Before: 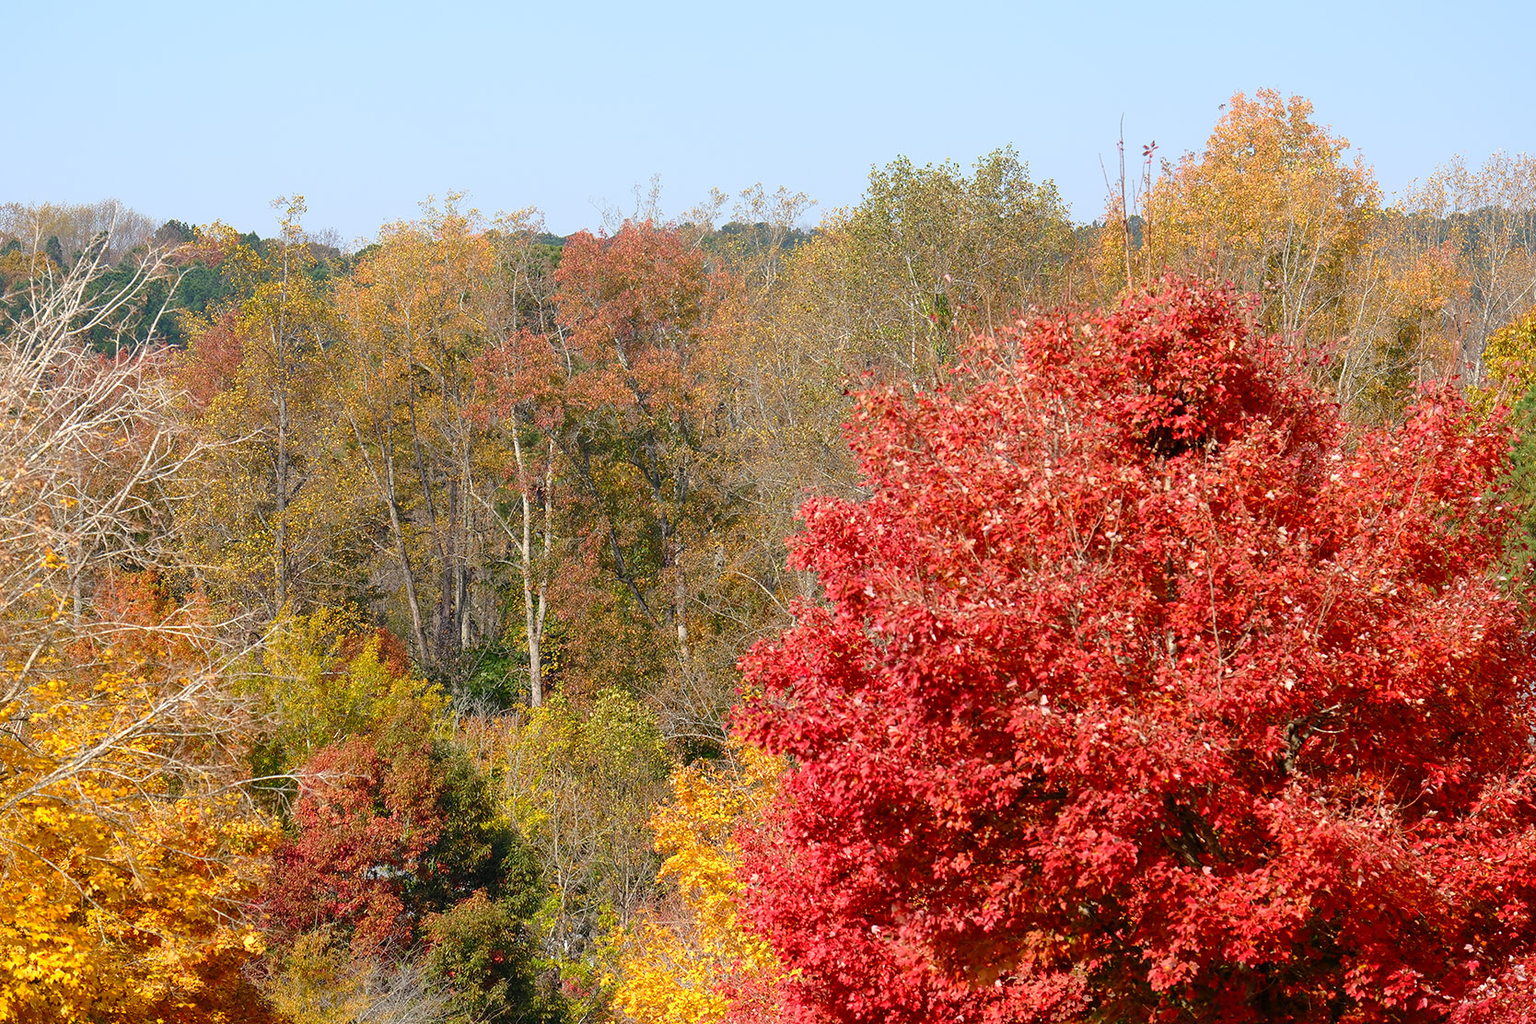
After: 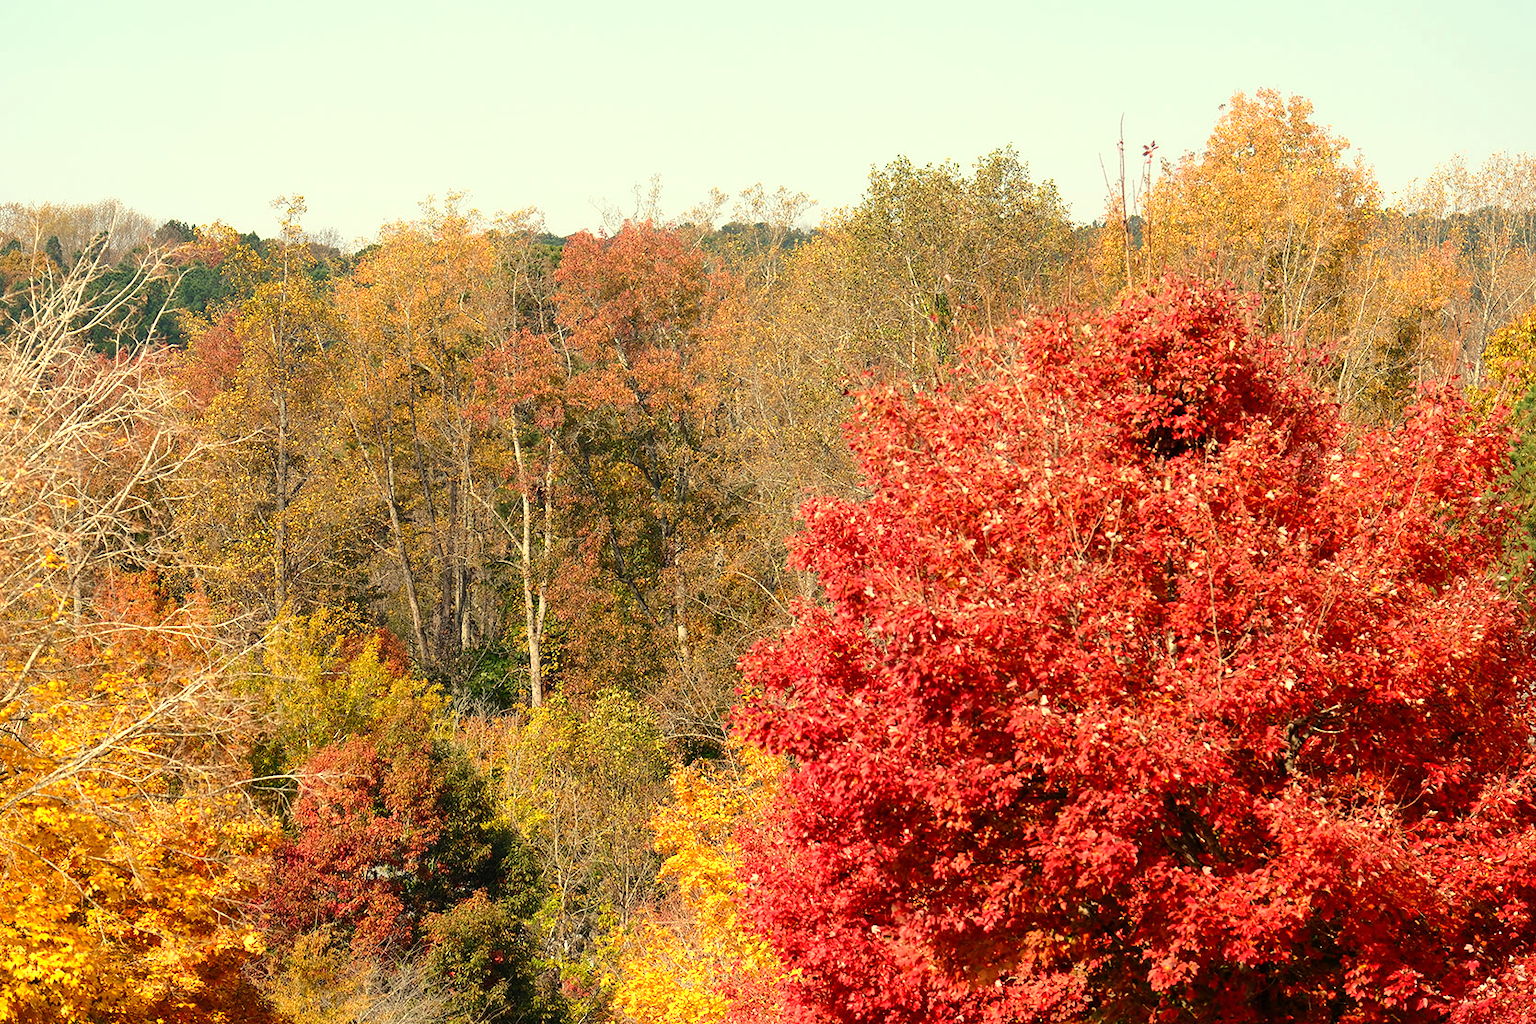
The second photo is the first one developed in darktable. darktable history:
white balance: red 1.08, blue 0.791
tone equalizer: -8 EV -0.417 EV, -7 EV -0.389 EV, -6 EV -0.333 EV, -5 EV -0.222 EV, -3 EV 0.222 EV, -2 EV 0.333 EV, -1 EV 0.389 EV, +0 EV 0.417 EV, edges refinement/feathering 500, mask exposure compensation -1.57 EV, preserve details no
